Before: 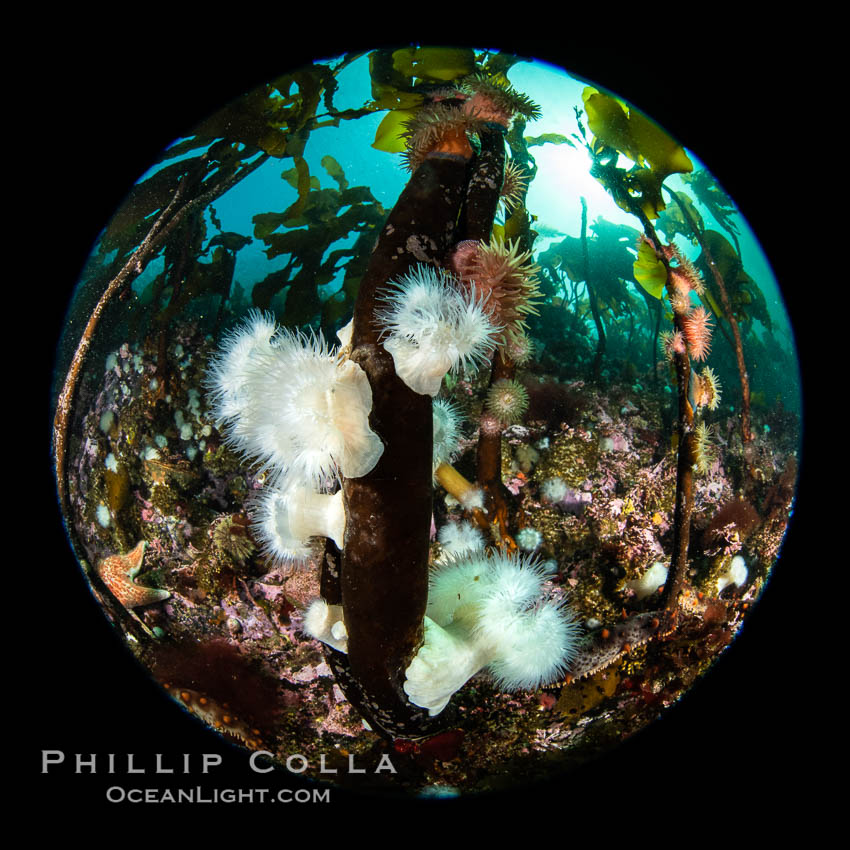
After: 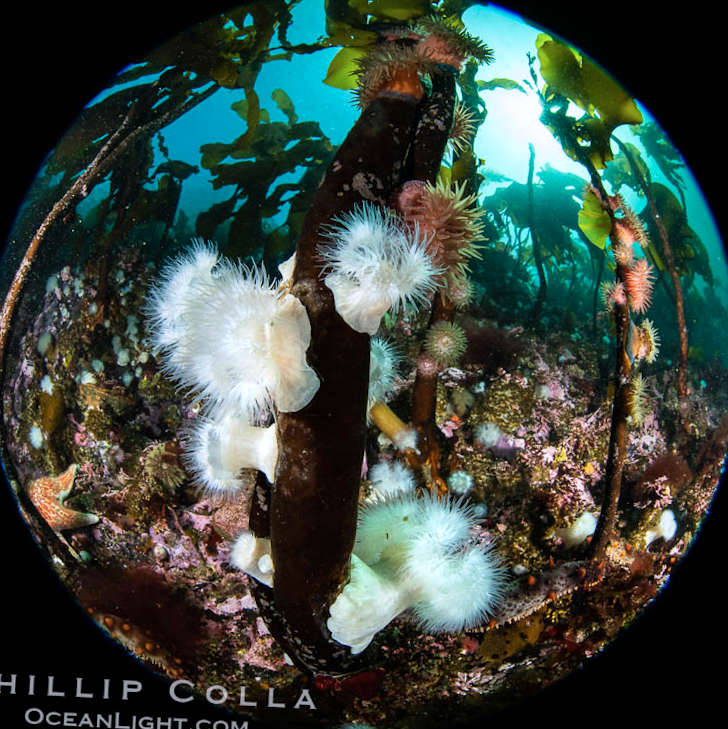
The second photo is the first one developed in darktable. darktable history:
color calibration: illuminant as shot in camera, x 0.358, y 0.373, temperature 4628.91 K
crop and rotate: angle -2.93°, left 5.316%, top 5.181%, right 4.73%, bottom 4.737%
